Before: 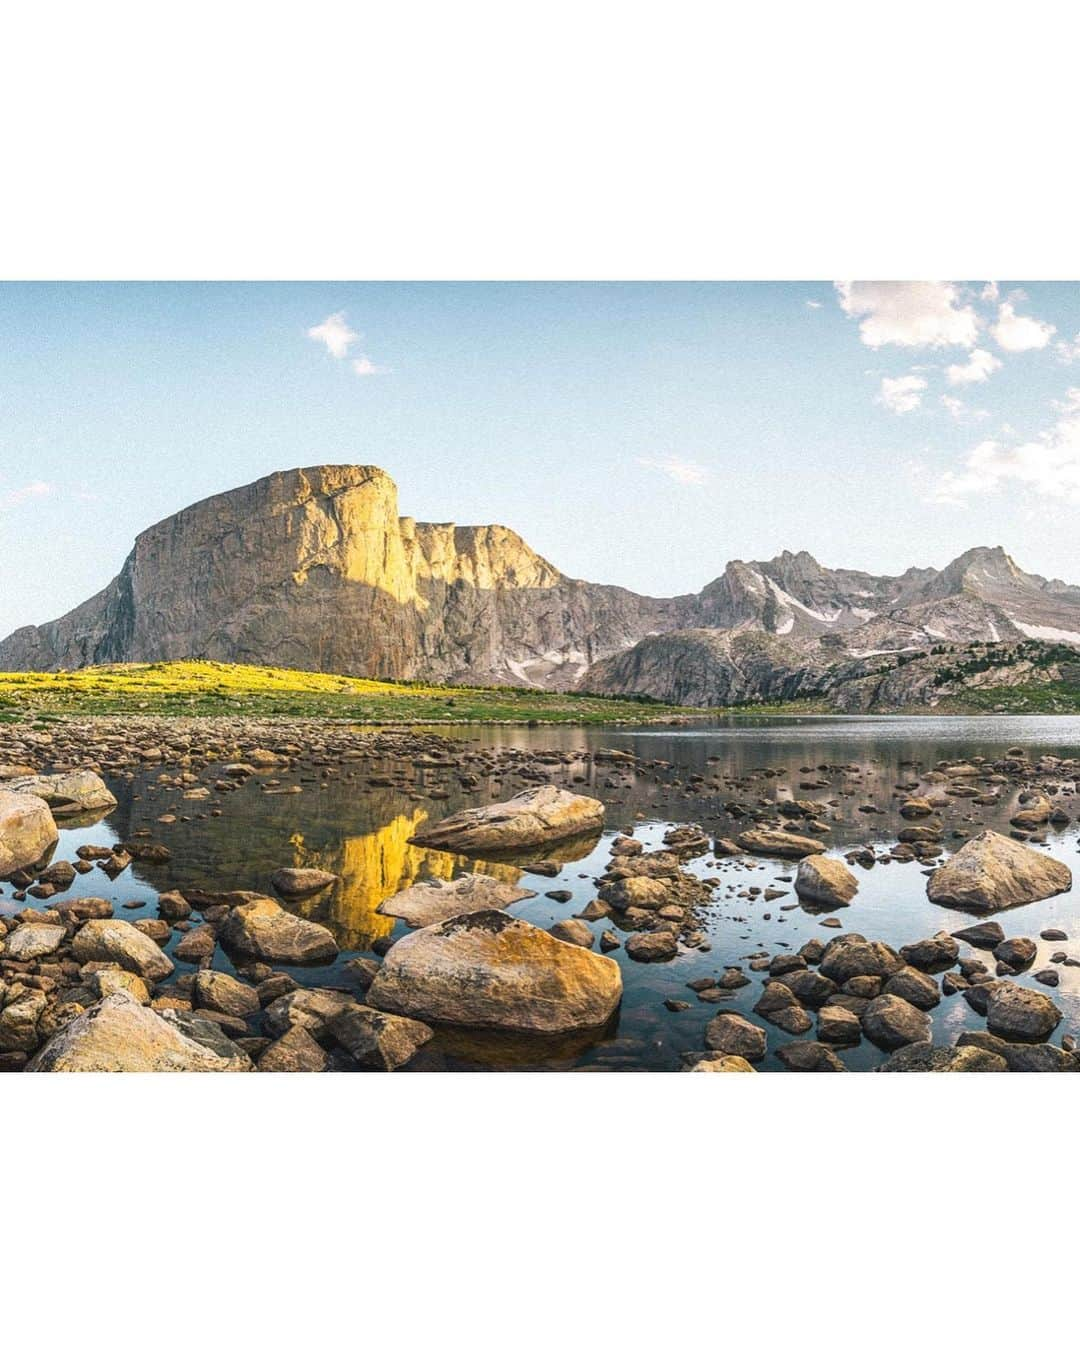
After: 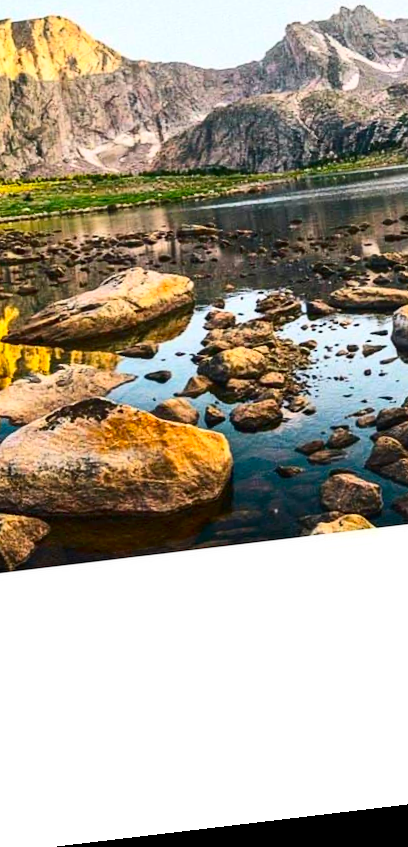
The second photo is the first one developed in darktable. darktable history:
color contrast: green-magenta contrast 1.69, blue-yellow contrast 1.49
rotate and perspective: rotation -6.83°, automatic cropping off
crop: left 40.878%, top 39.176%, right 25.993%, bottom 3.081%
contrast brightness saturation: contrast 0.28
